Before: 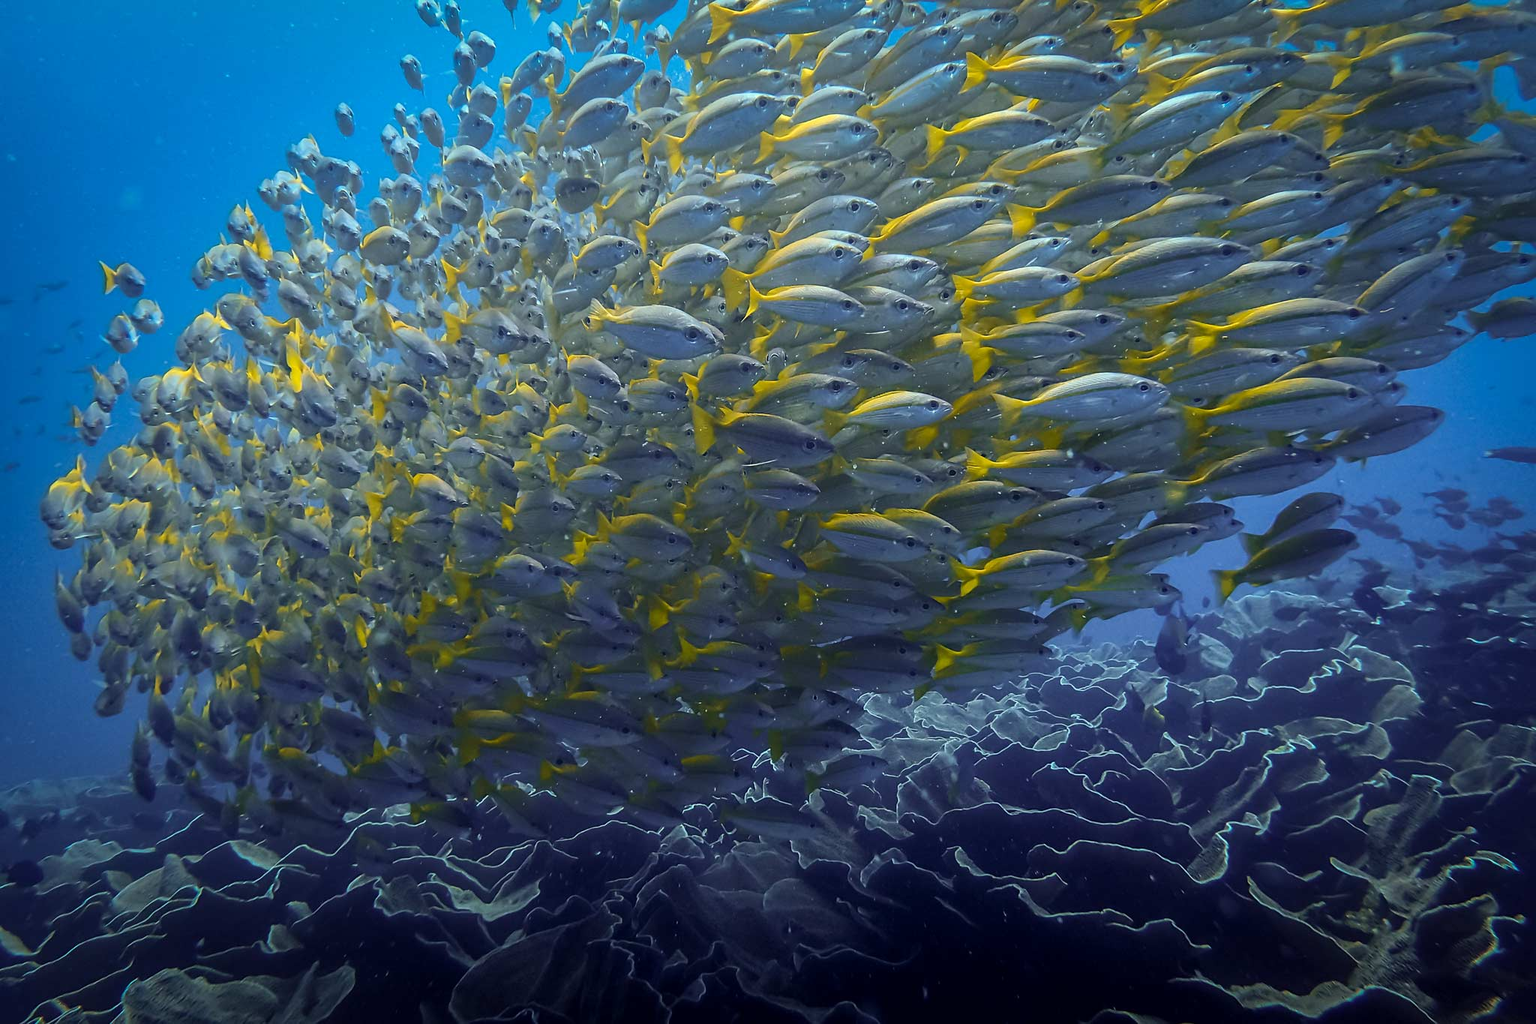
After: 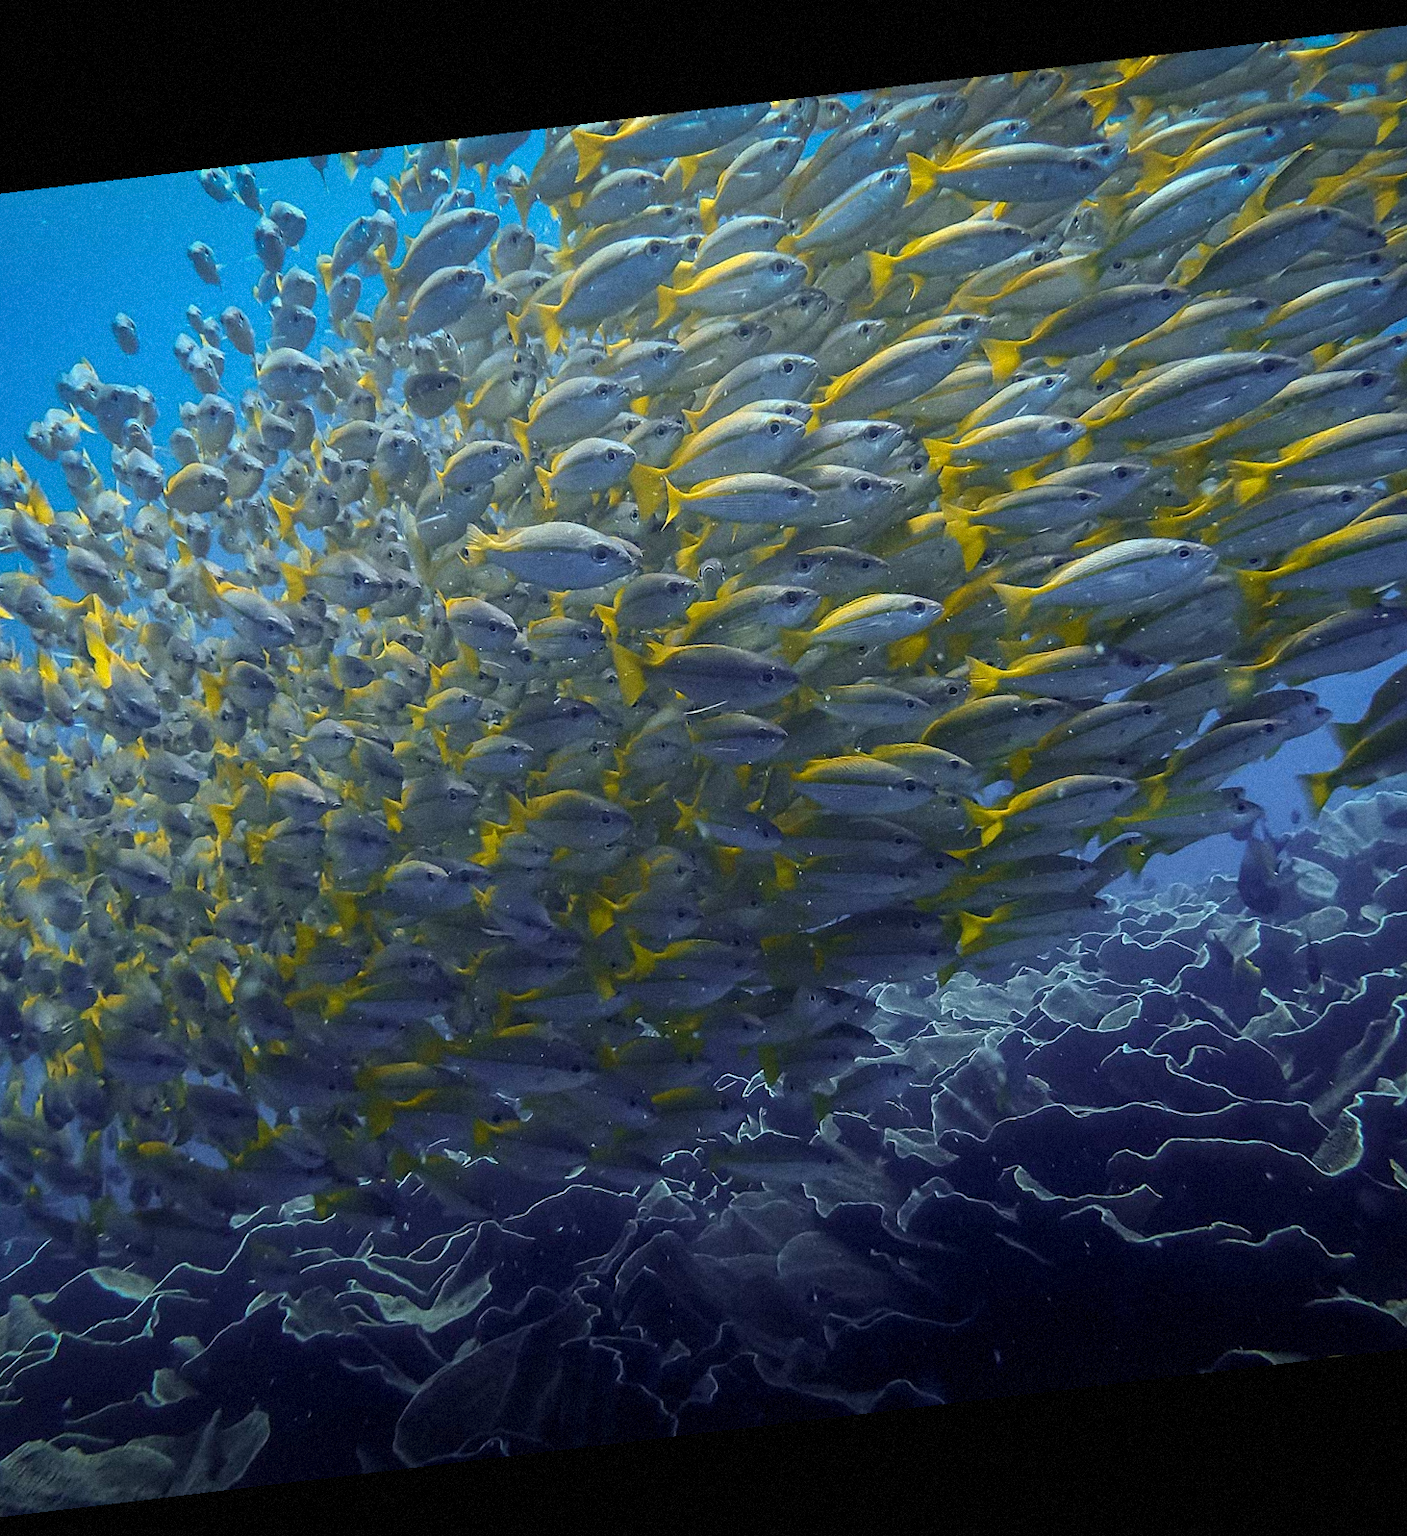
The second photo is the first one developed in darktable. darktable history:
crop and rotate: left 15.754%, right 17.579%
grain: mid-tones bias 0%
rotate and perspective: rotation -6.83°, automatic cropping off
